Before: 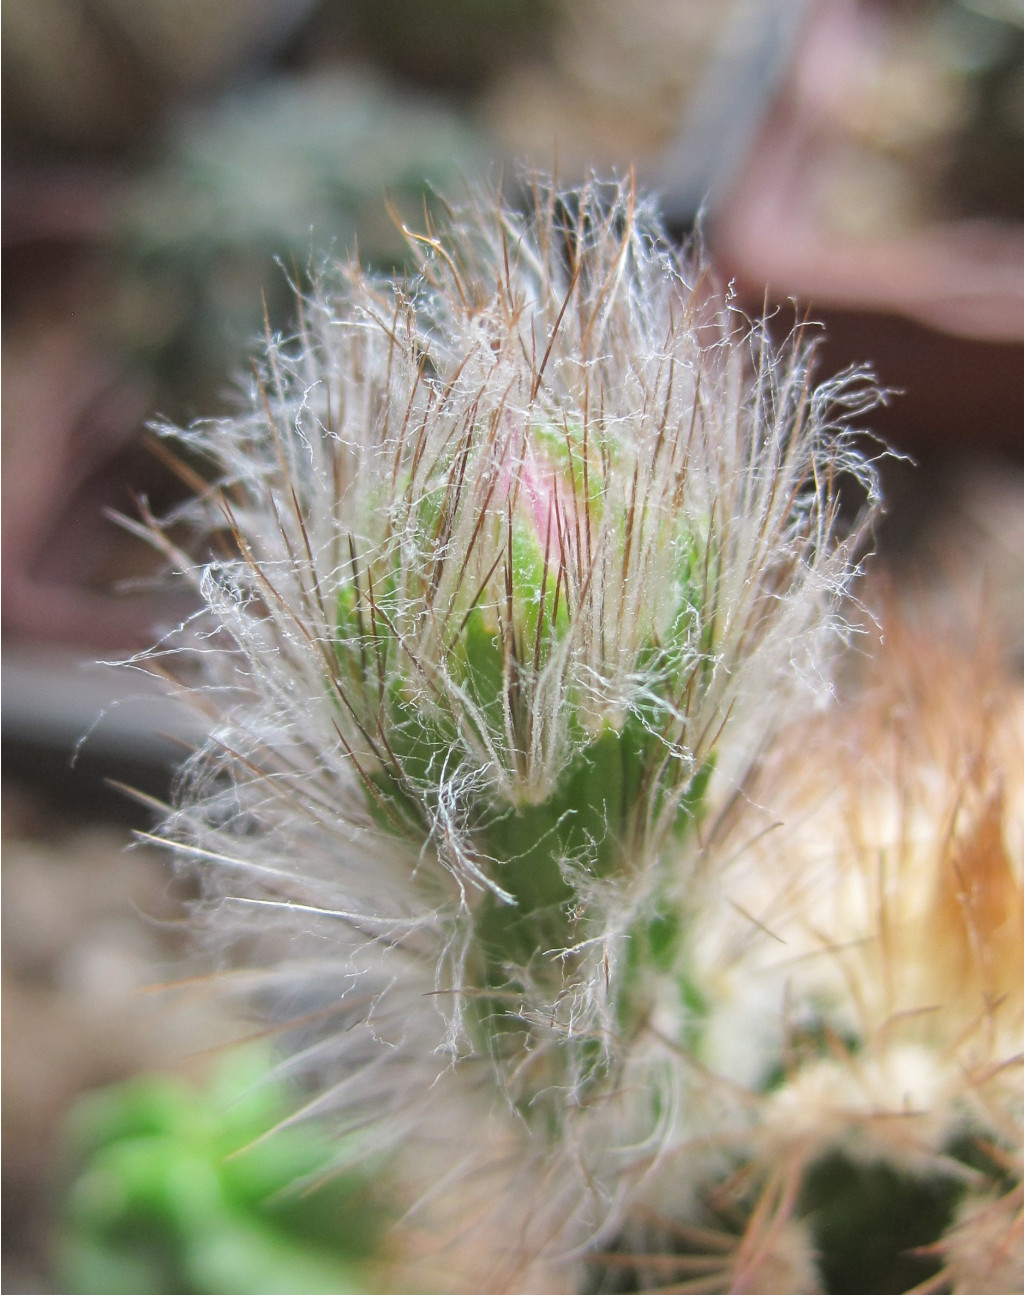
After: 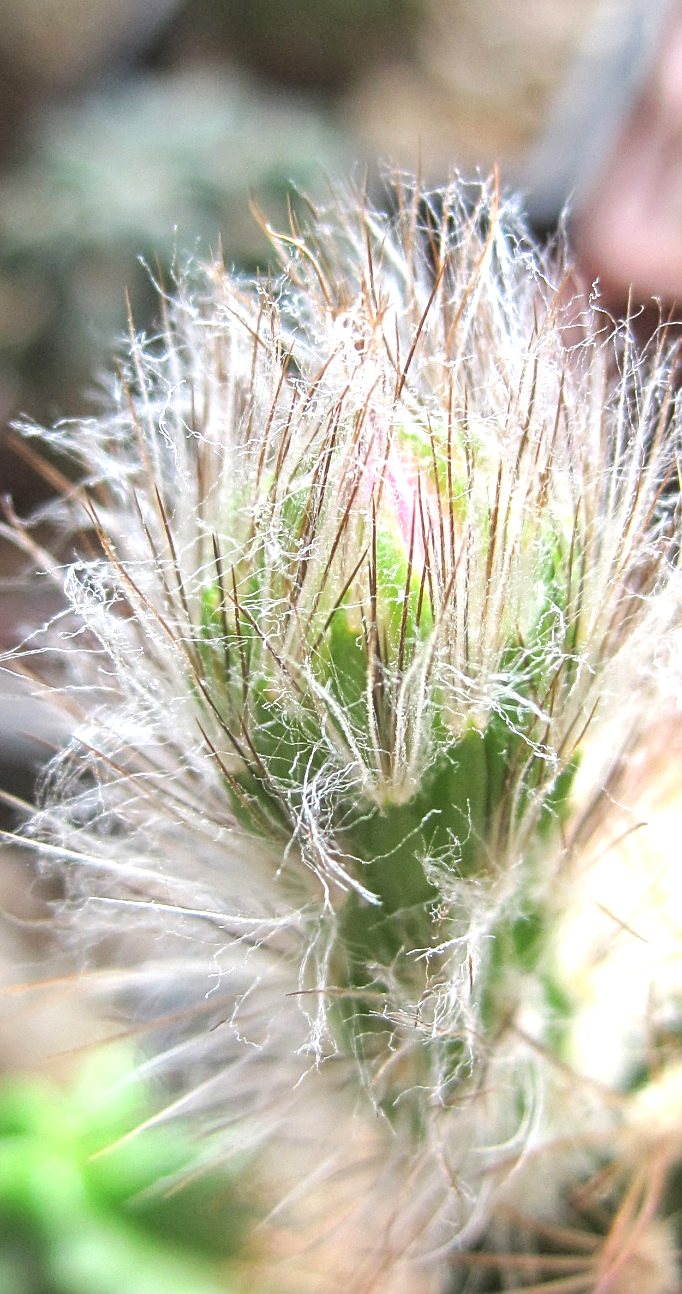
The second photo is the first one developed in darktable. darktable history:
crop and rotate: left 13.327%, right 20.05%
sharpen: on, module defaults
local contrast: on, module defaults
exposure: black level correction 0, exposure 0.701 EV, compensate highlight preservation false
